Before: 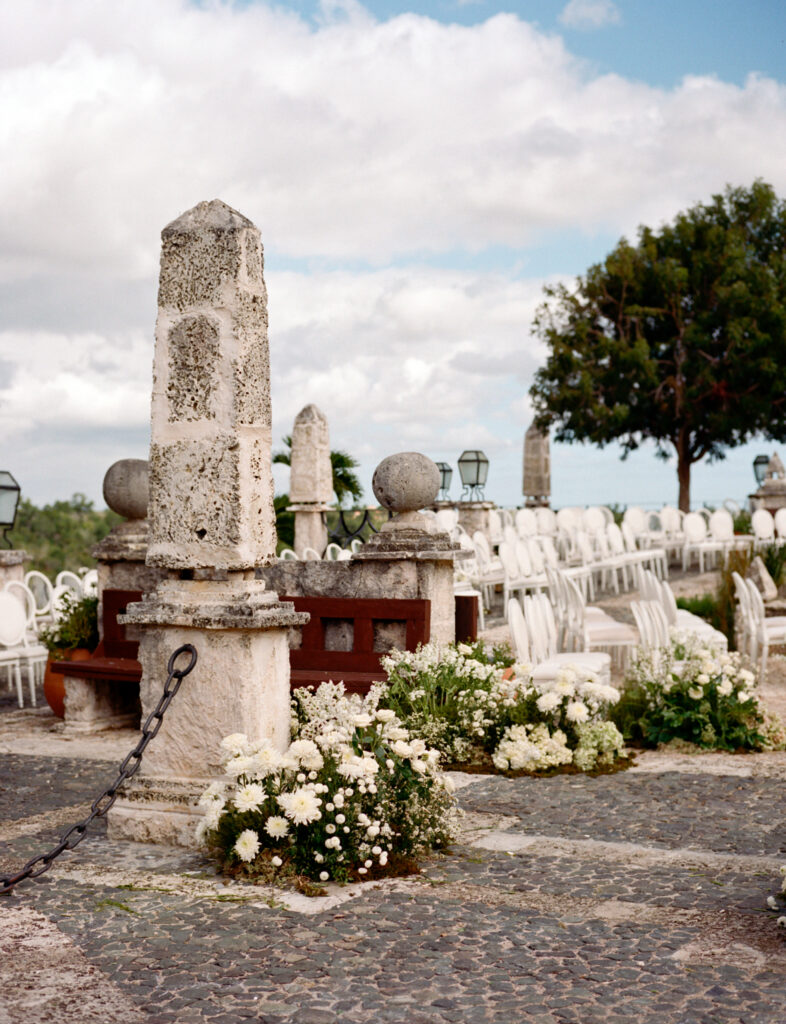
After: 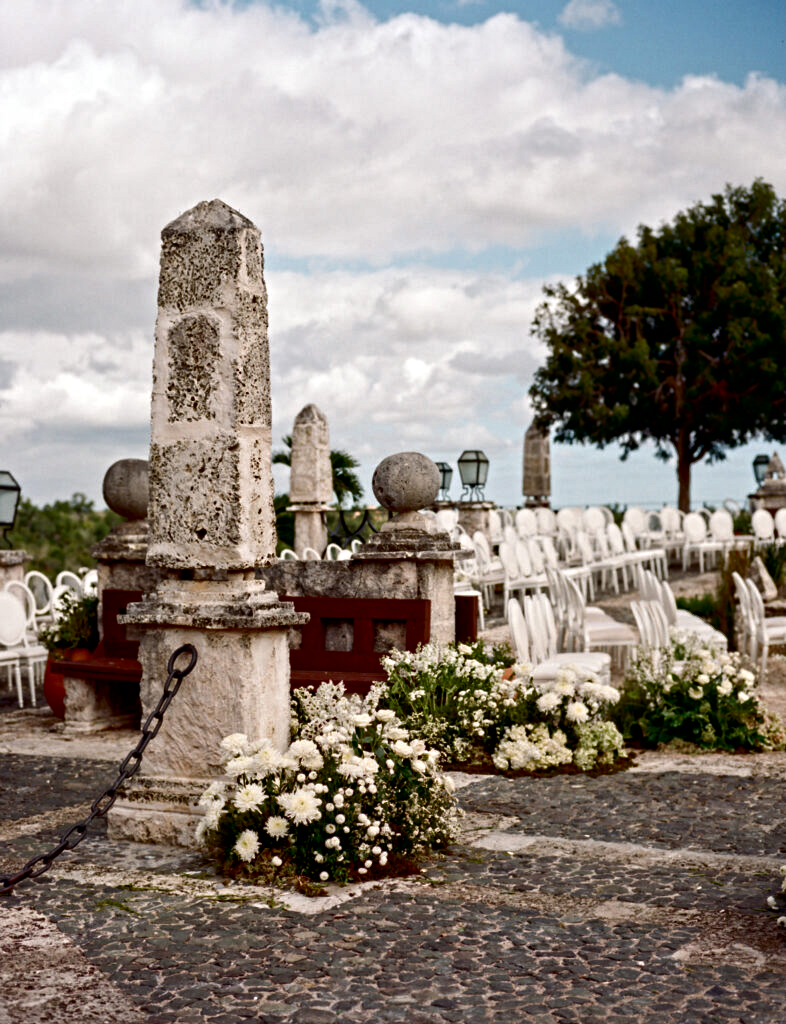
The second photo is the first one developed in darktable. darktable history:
contrast equalizer: y [[0.5, 0.501, 0.525, 0.597, 0.58, 0.514], [0.5 ×6], [0.5 ×6], [0 ×6], [0 ×6]]
contrast brightness saturation: brightness -0.2, saturation 0.08
